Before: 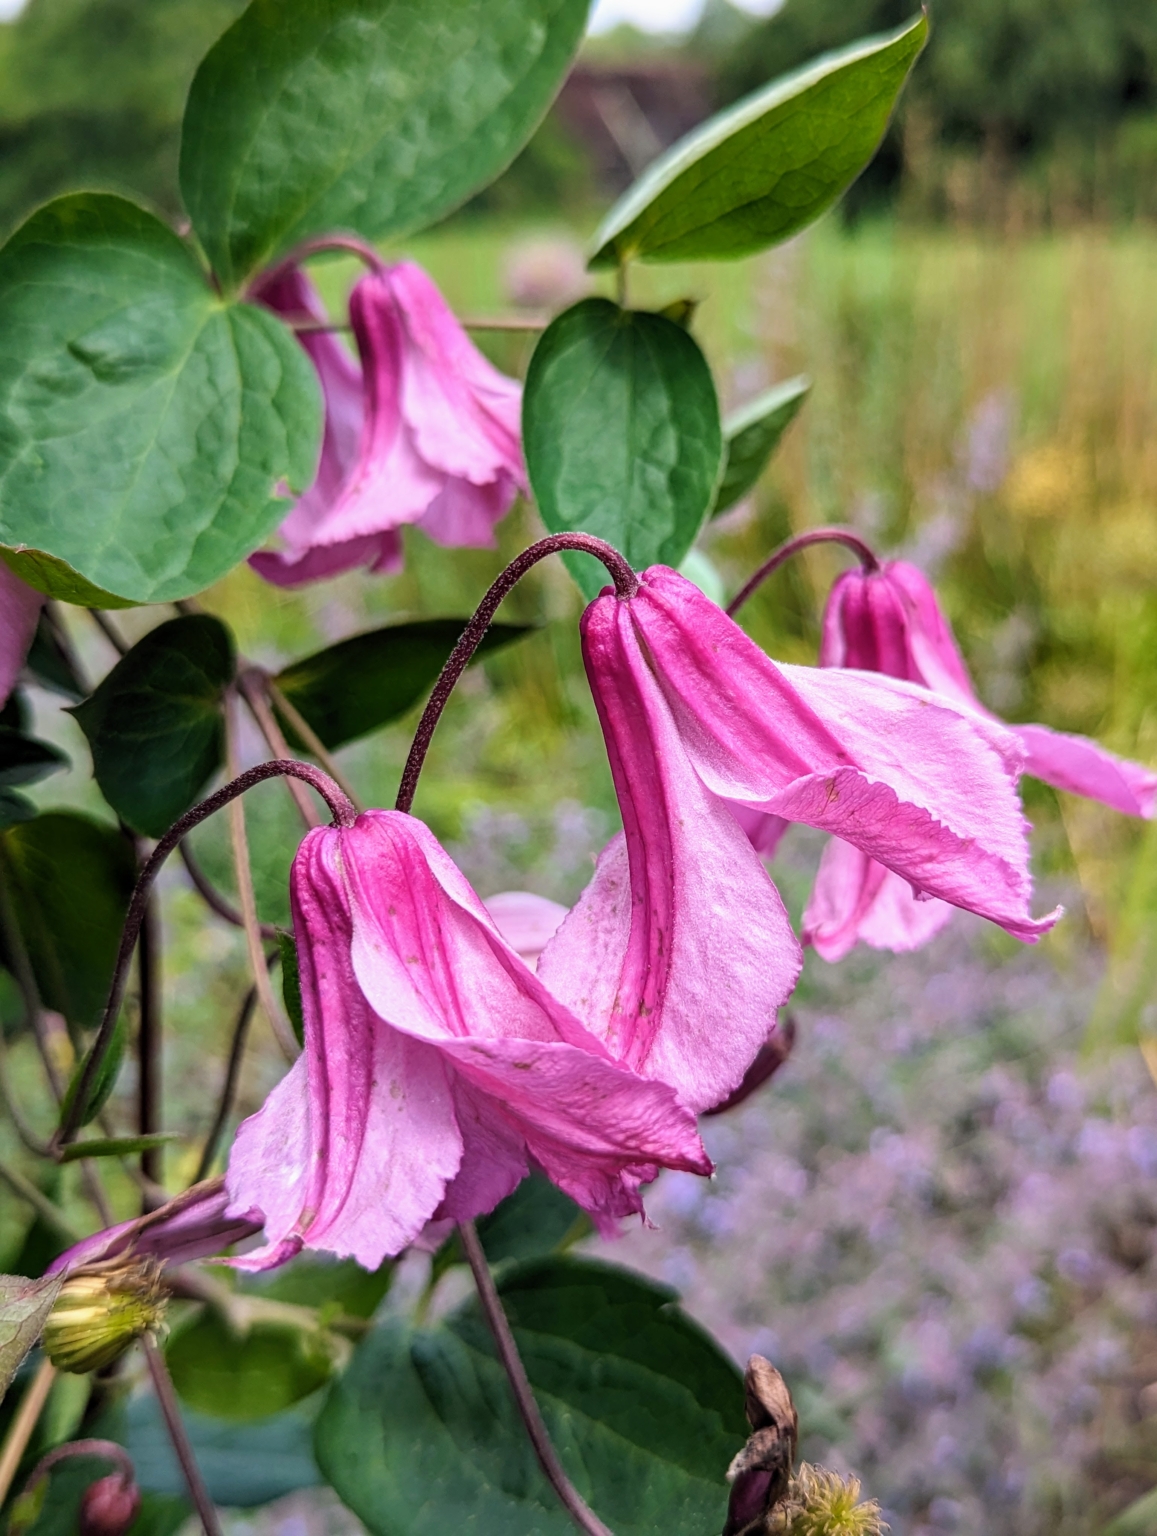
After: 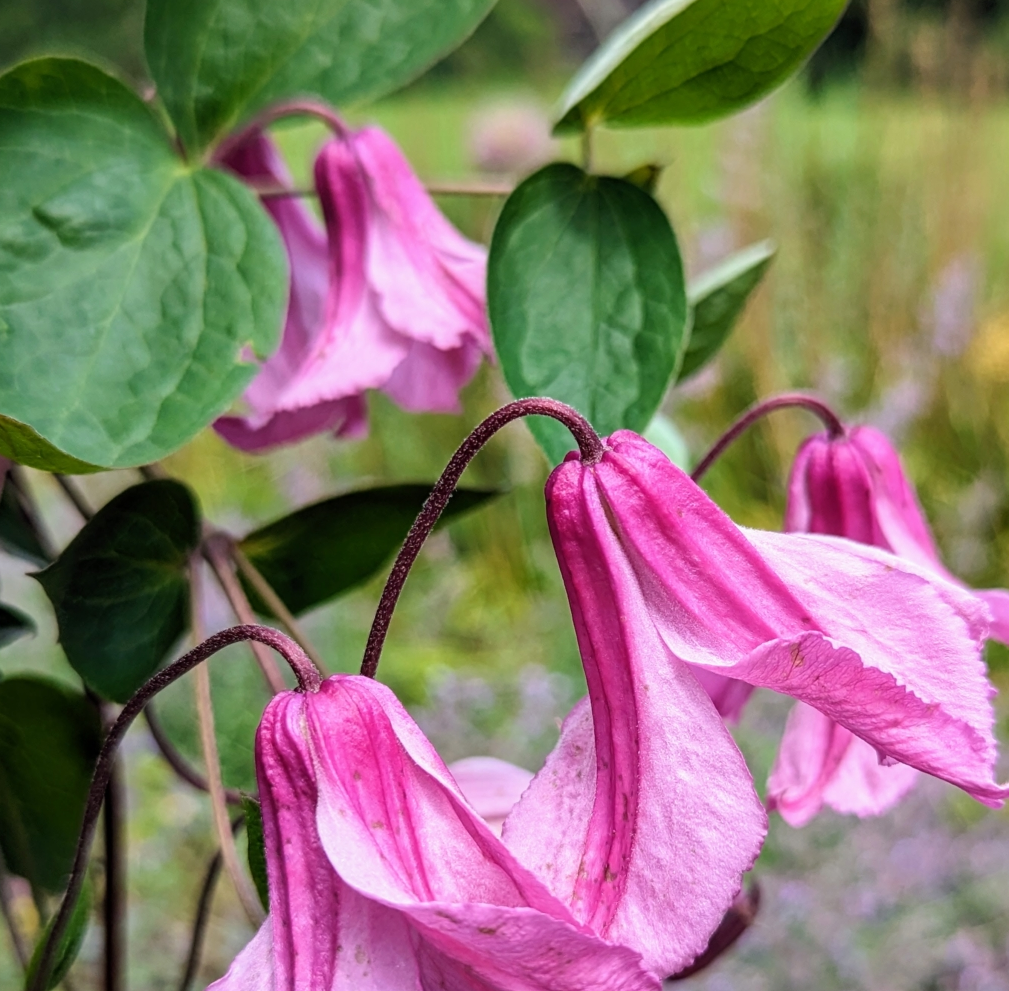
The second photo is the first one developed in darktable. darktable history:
crop: left 3.096%, top 8.852%, right 9.627%, bottom 26.576%
